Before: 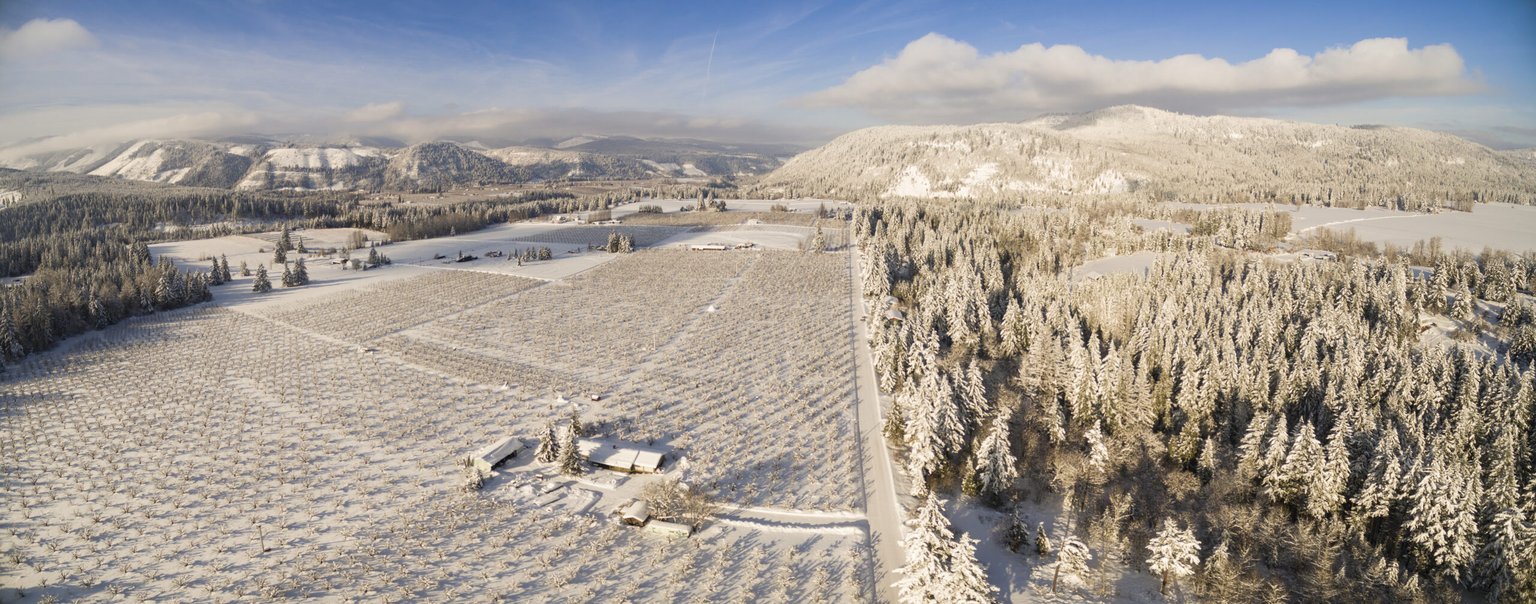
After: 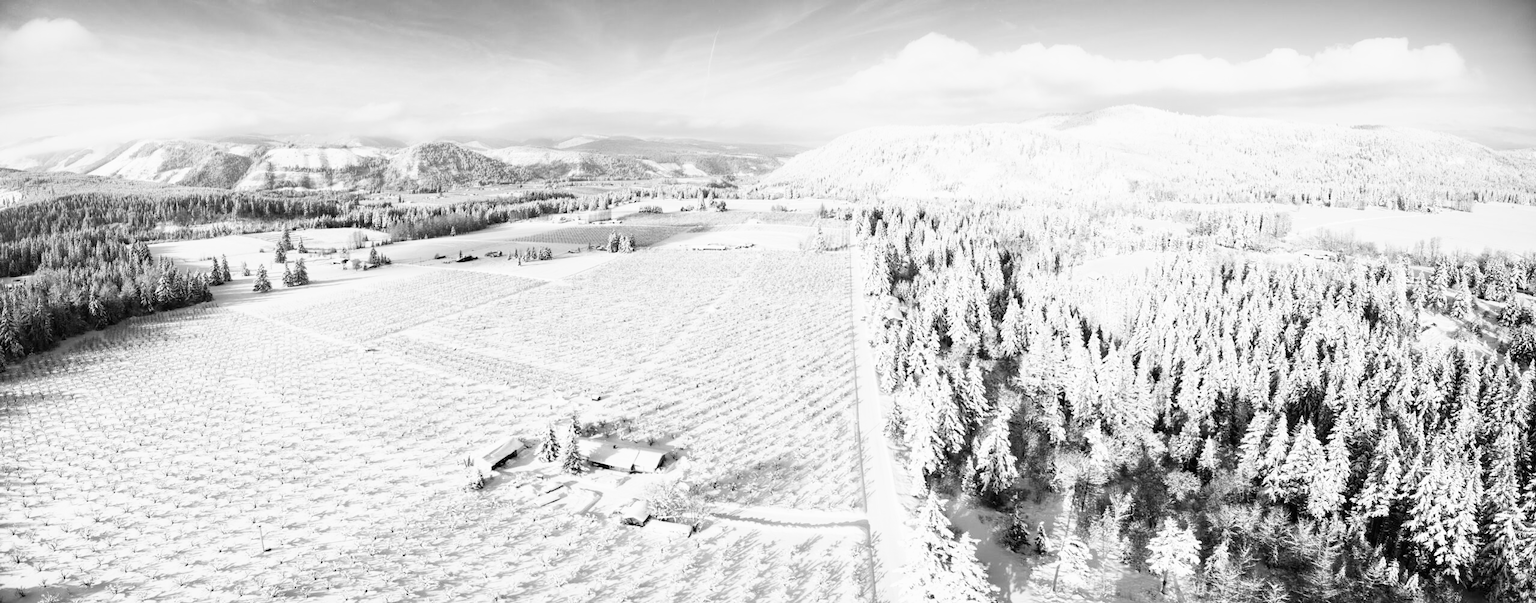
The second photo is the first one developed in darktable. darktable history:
base curve: curves: ch0 [(0, 0) (0.007, 0.004) (0.027, 0.03) (0.046, 0.07) (0.207, 0.54) (0.442, 0.872) (0.673, 0.972) (1, 1)], preserve colors none
monochrome: a 16.06, b 15.48, size 1
